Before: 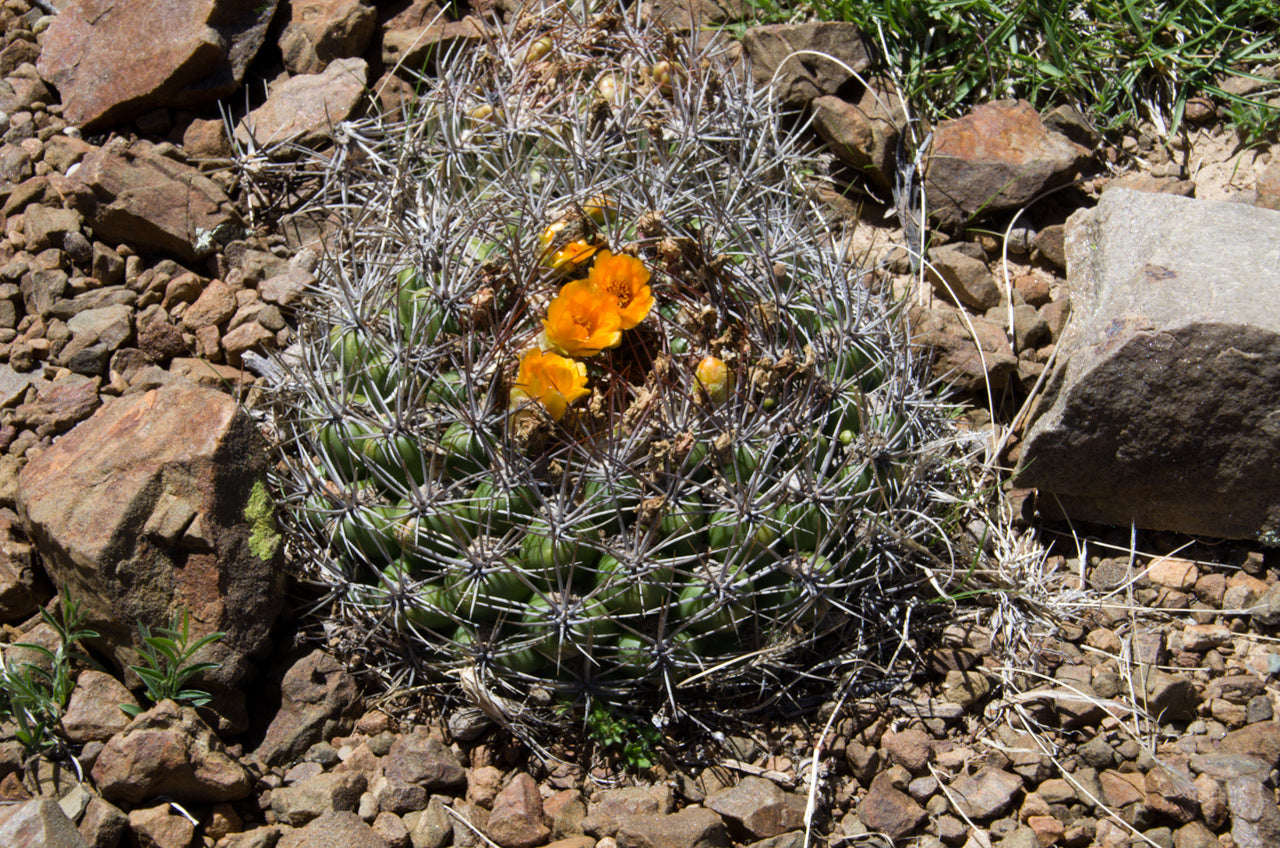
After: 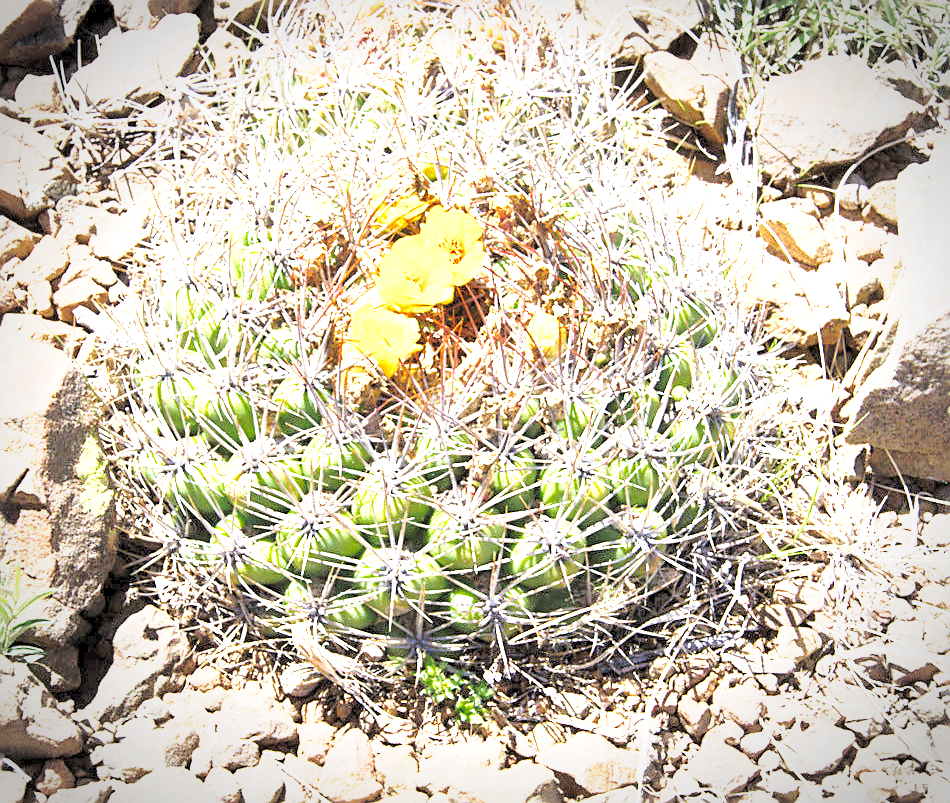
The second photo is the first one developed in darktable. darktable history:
exposure: exposure 2.982 EV, compensate exposure bias true, compensate highlight preservation false
contrast brightness saturation: brightness 0.278
color balance rgb: linear chroma grading › global chroma -15.628%, perceptual saturation grading › global saturation 19.436%
vignetting: automatic ratio true, unbound false
base curve: curves: ch0 [(0, 0) (0.036, 0.037) (0.121, 0.228) (0.46, 0.76) (0.859, 0.983) (1, 1)], preserve colors none
crop and rotate: left 13.147%, top 5.274%, right 12.594%
shadows and highlights: shadows 10.54, white point adjustment 0.97, highlights -38.74
sharpen: on, module defaults
